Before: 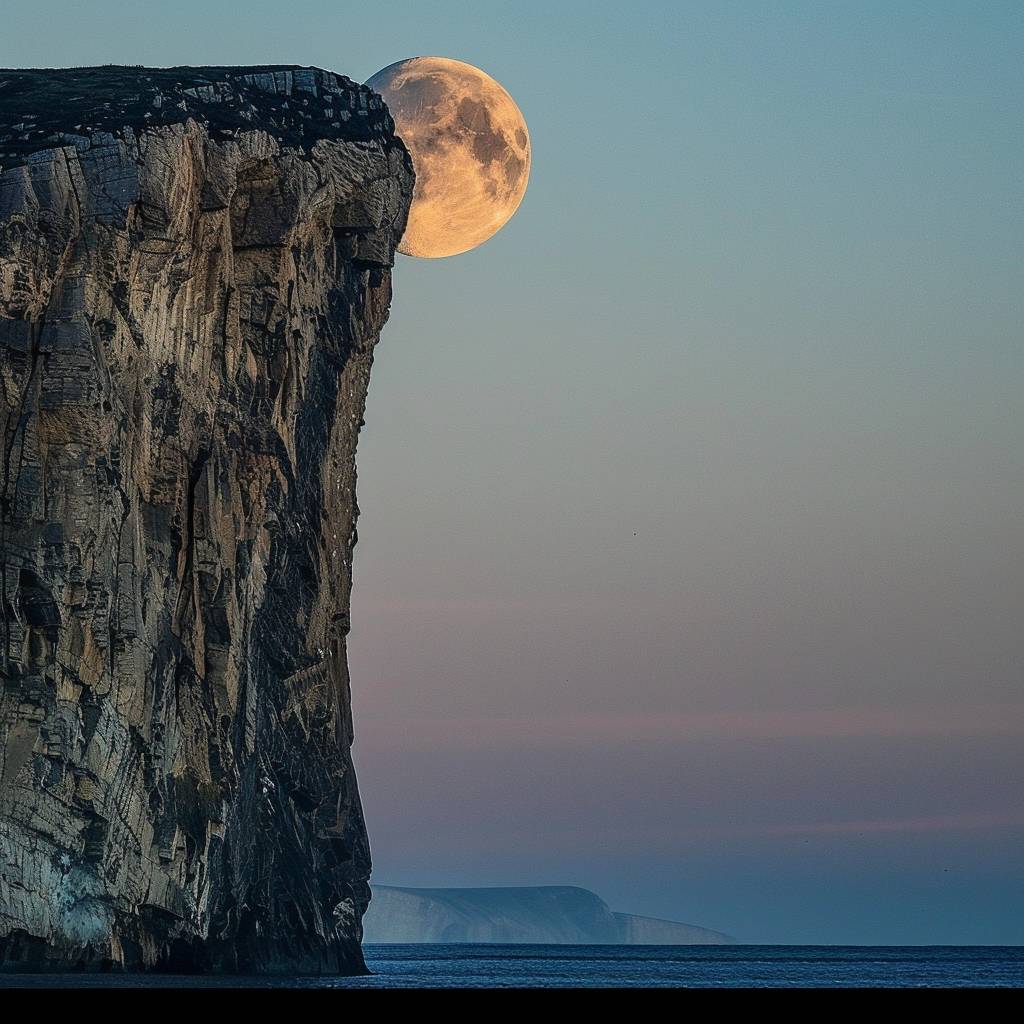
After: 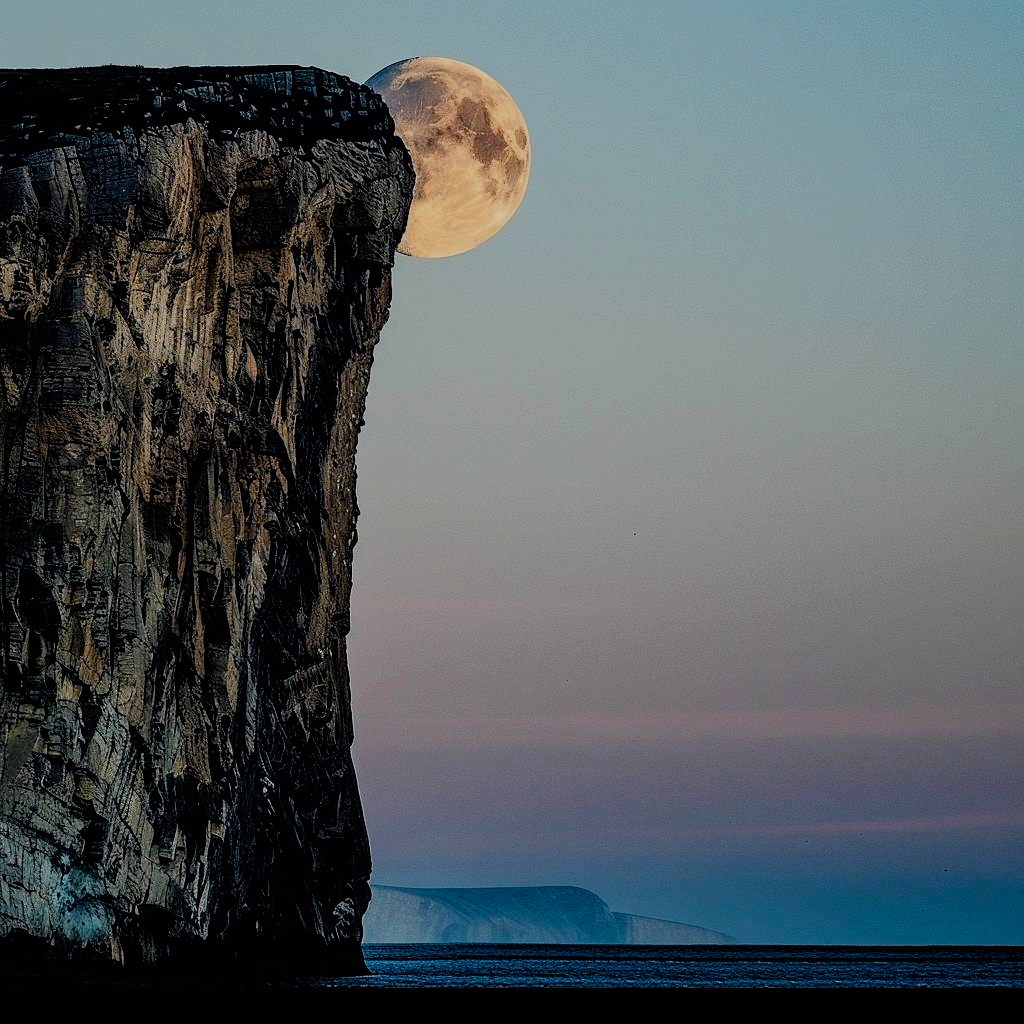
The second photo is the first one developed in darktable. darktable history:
filmic rgb: black relative exposure -4.23 EV, white relative exposure 5.11 EV, threshold 5.97 EV, hardness 2.03, contrast 1.182, preserve chrominance no, color science v5 (2021), enable highlight reconstruction true
